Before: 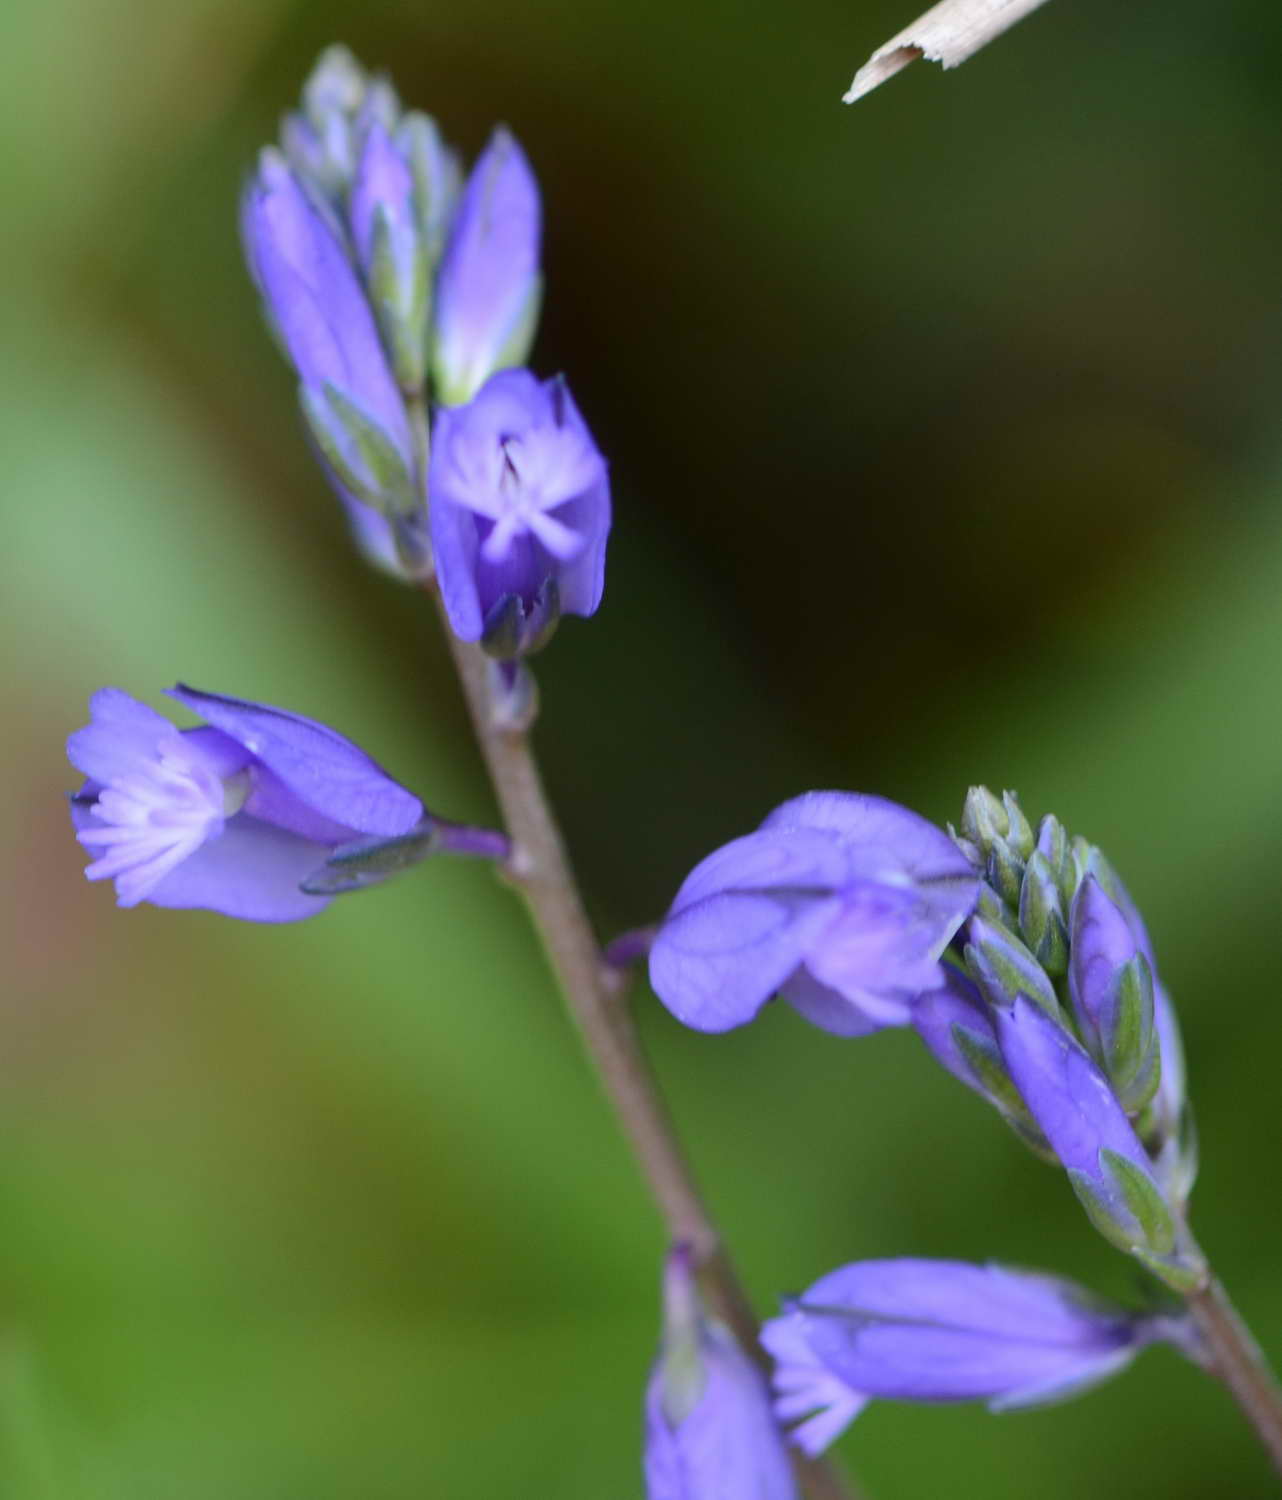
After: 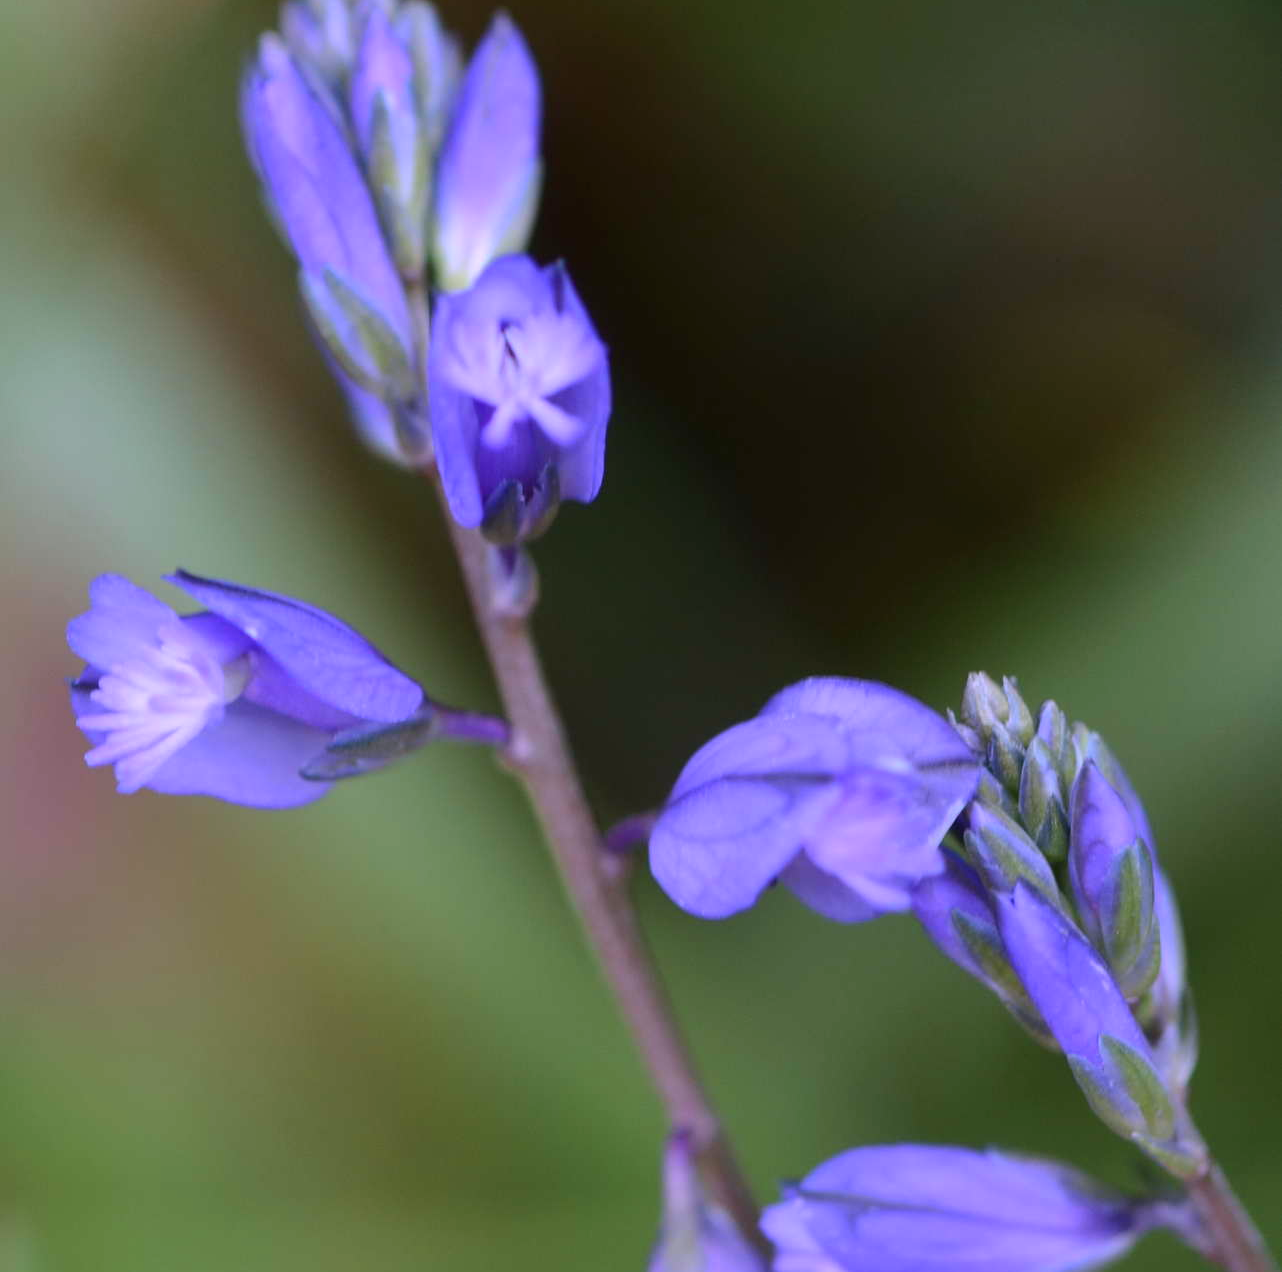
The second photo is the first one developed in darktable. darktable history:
crop: top 7.607%, bottom 7.564%
color correction: highlights a* 15.18, highlights b* -25.19
